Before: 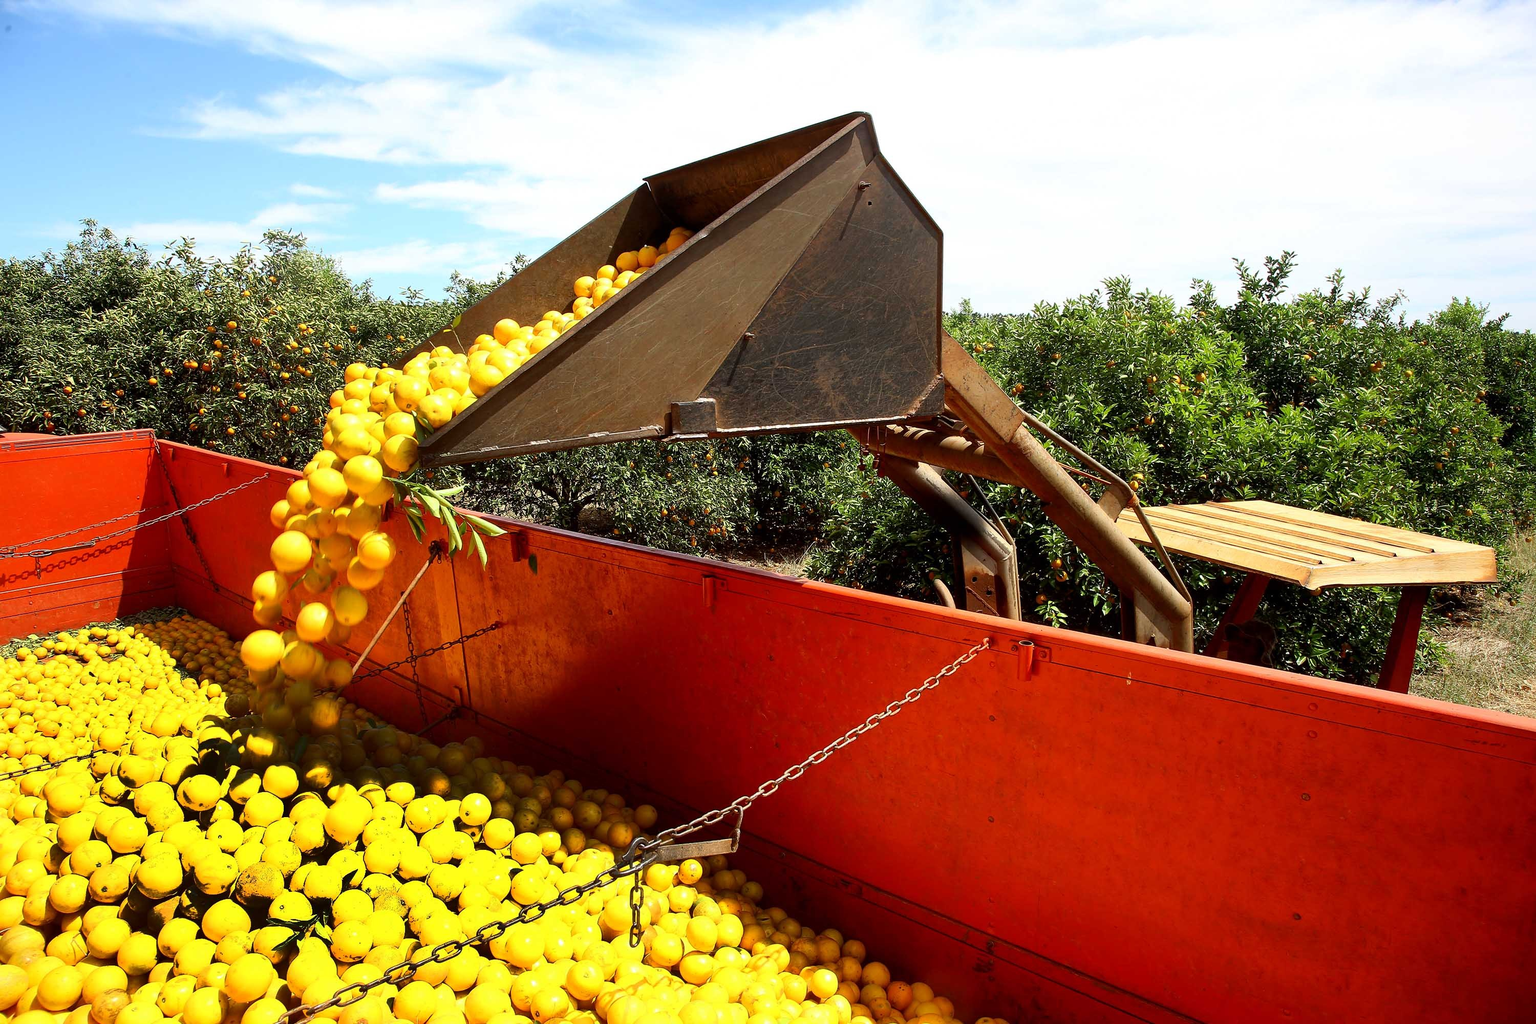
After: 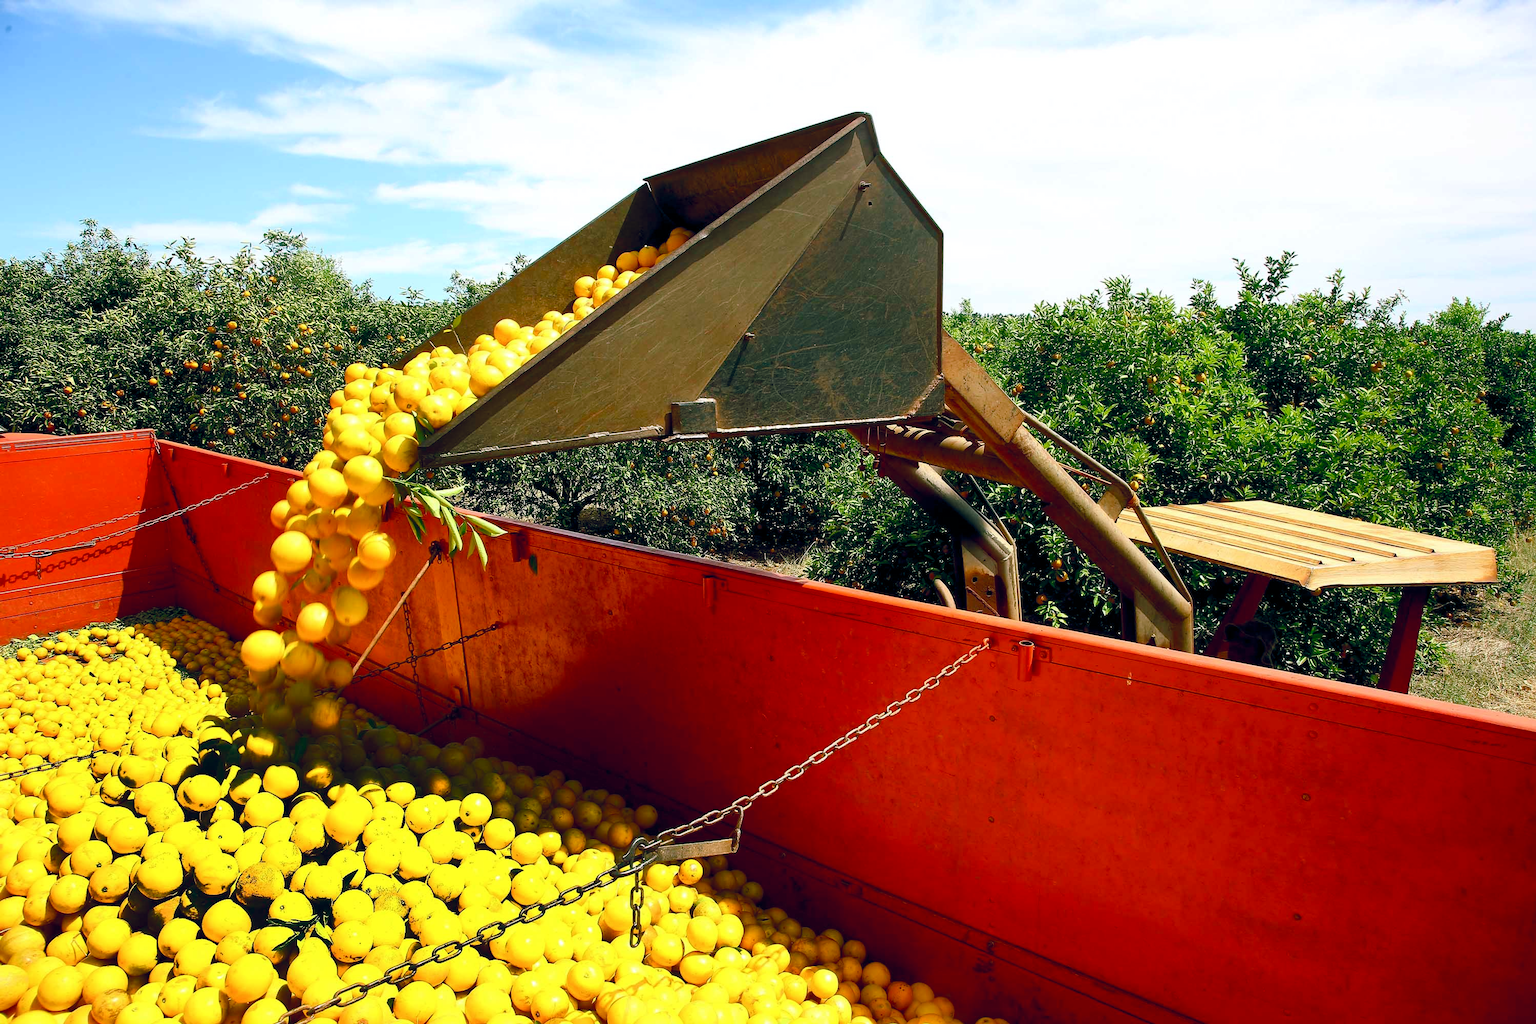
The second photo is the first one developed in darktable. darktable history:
color balance rgb: shadows lift › chroma 11.968%, shadows lift › hue 133.07°, global offset › chroma 0.135%, global offset › hue 253.09°, perceptual saturation grading › global saturation 20%, perceptual saturation grading › highlights -25.91%, perceptual saturation grading › shadows 24.821%, global vibrance 20%
